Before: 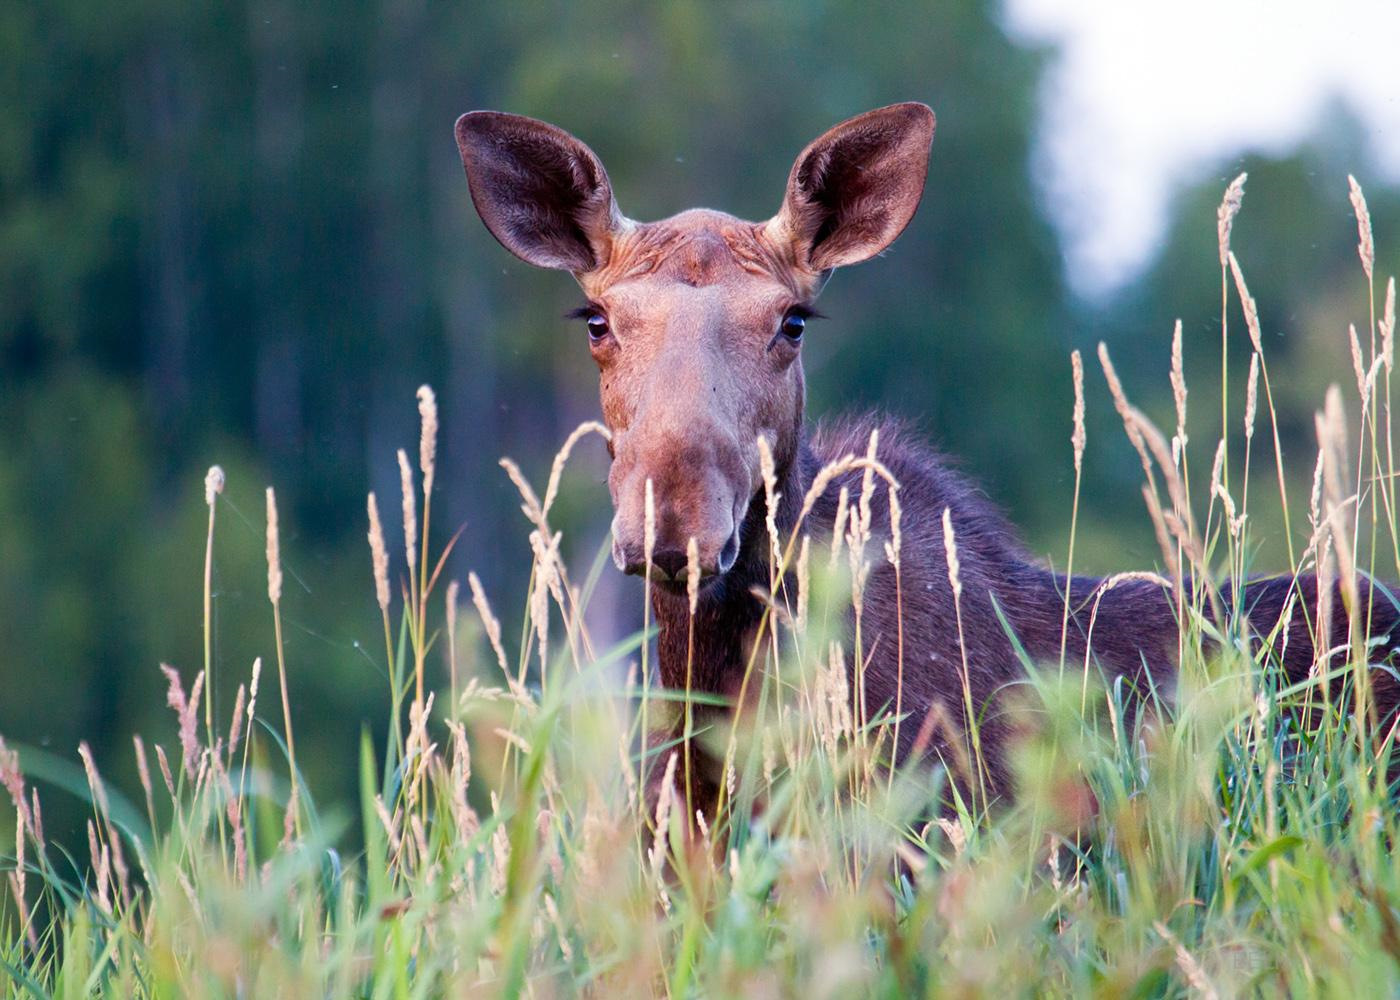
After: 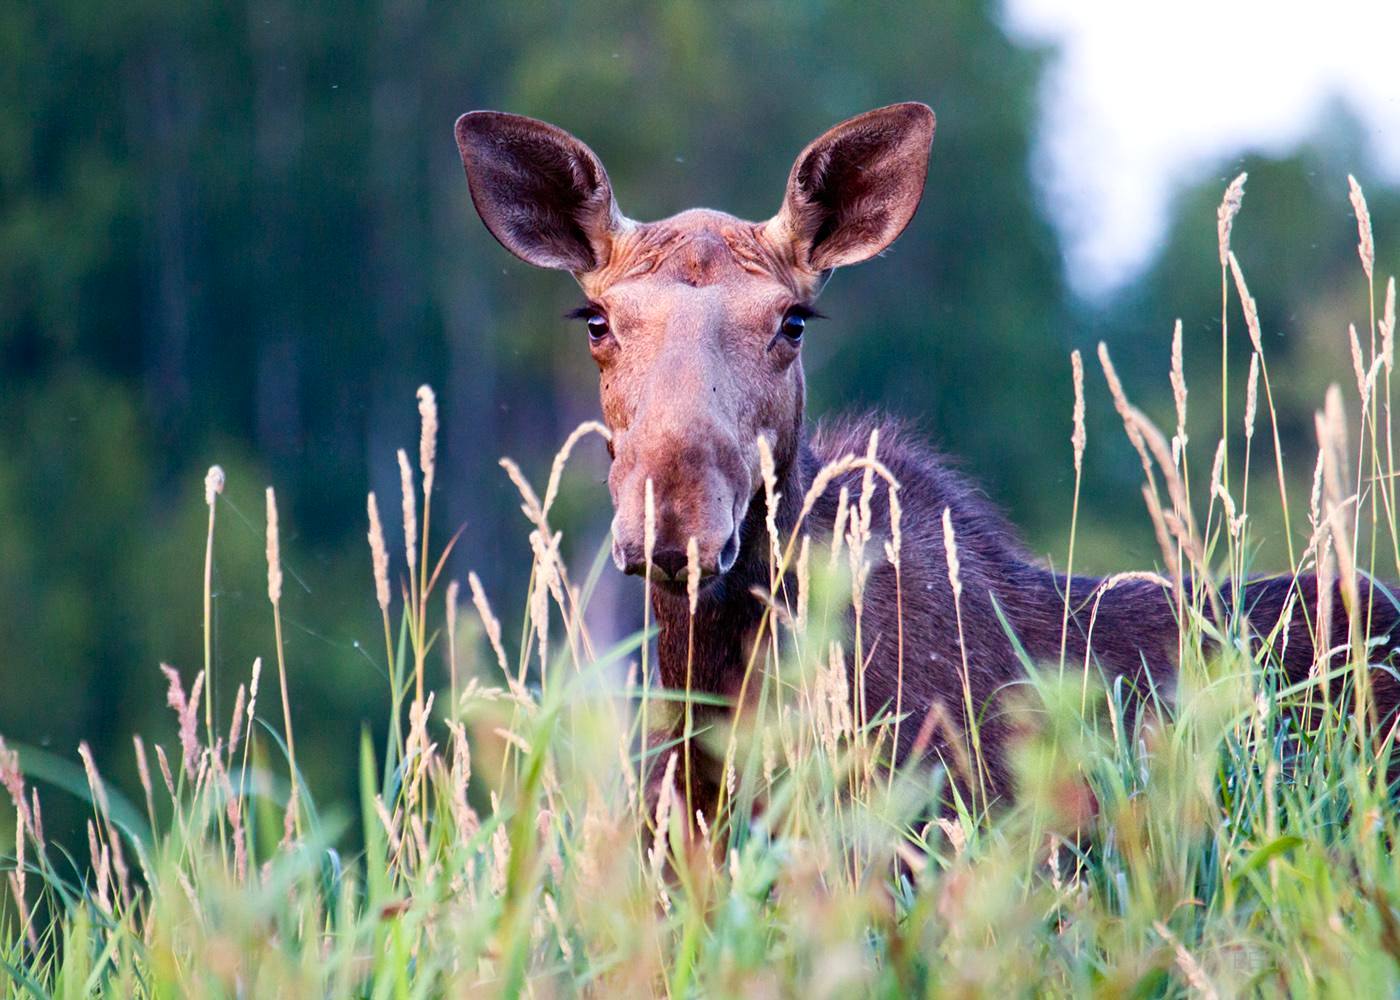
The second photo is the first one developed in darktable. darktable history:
contrast brightness saturation: contrast 0.151, brightness 0.044
haze removal: compatibility mode true, adaptive false
